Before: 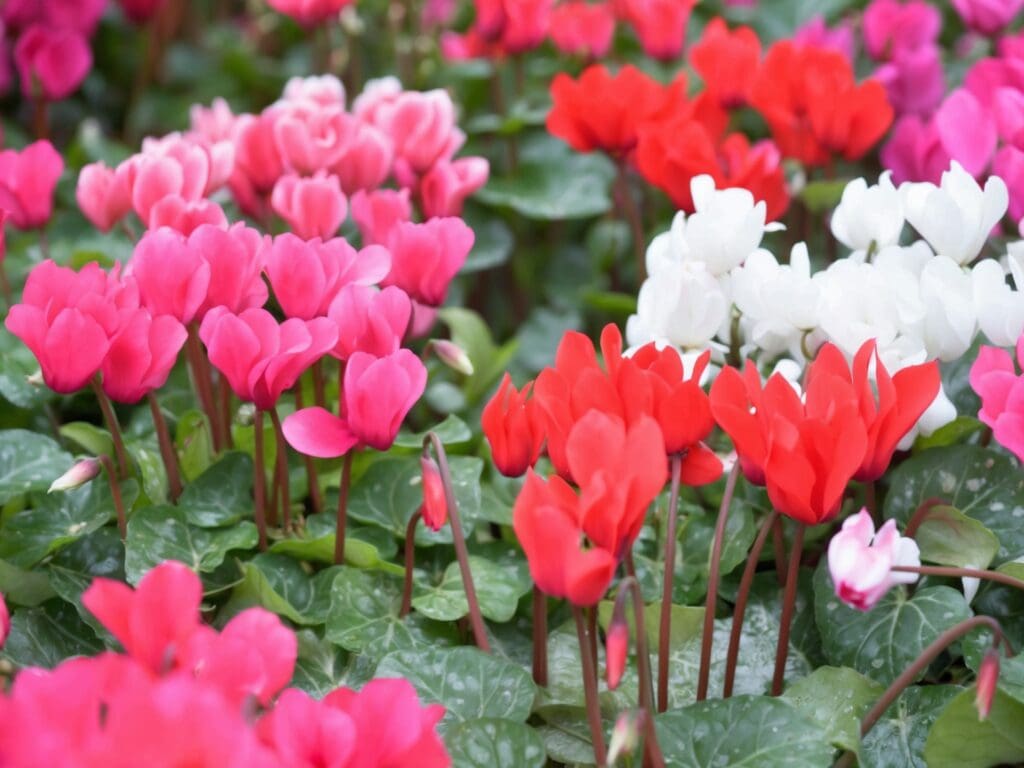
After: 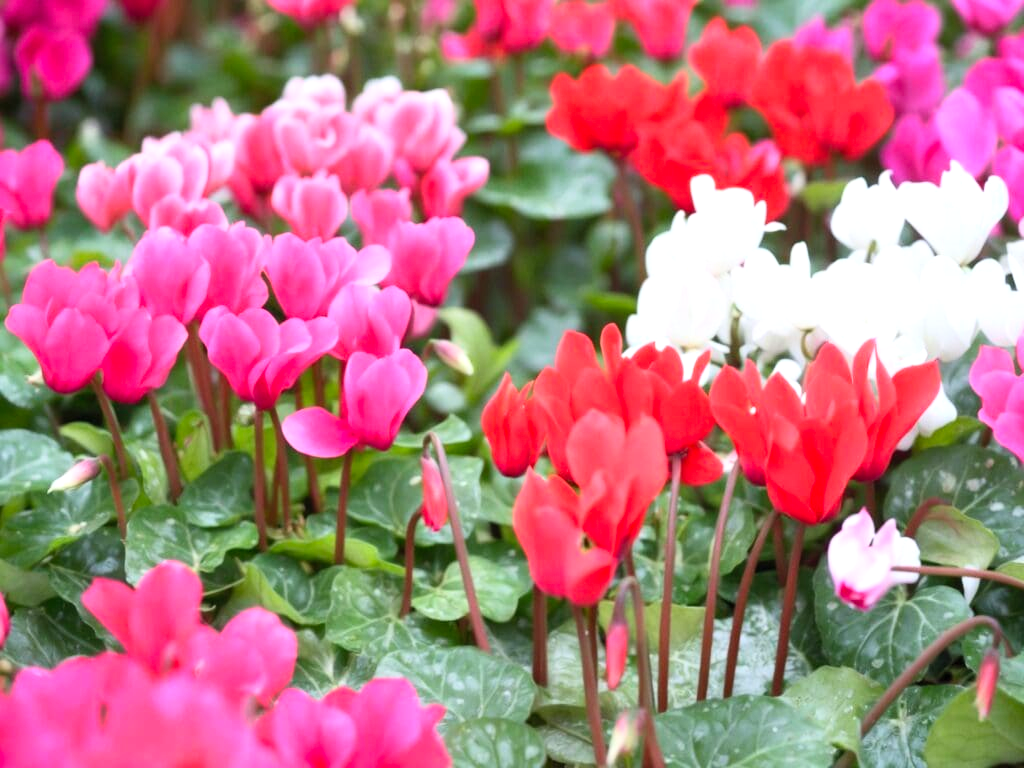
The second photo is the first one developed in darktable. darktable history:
contrast brightness saturation: contrast 0.2, brightness 0.16, saturation 0.22
levels: levels [0, 0.476, 0.951]
